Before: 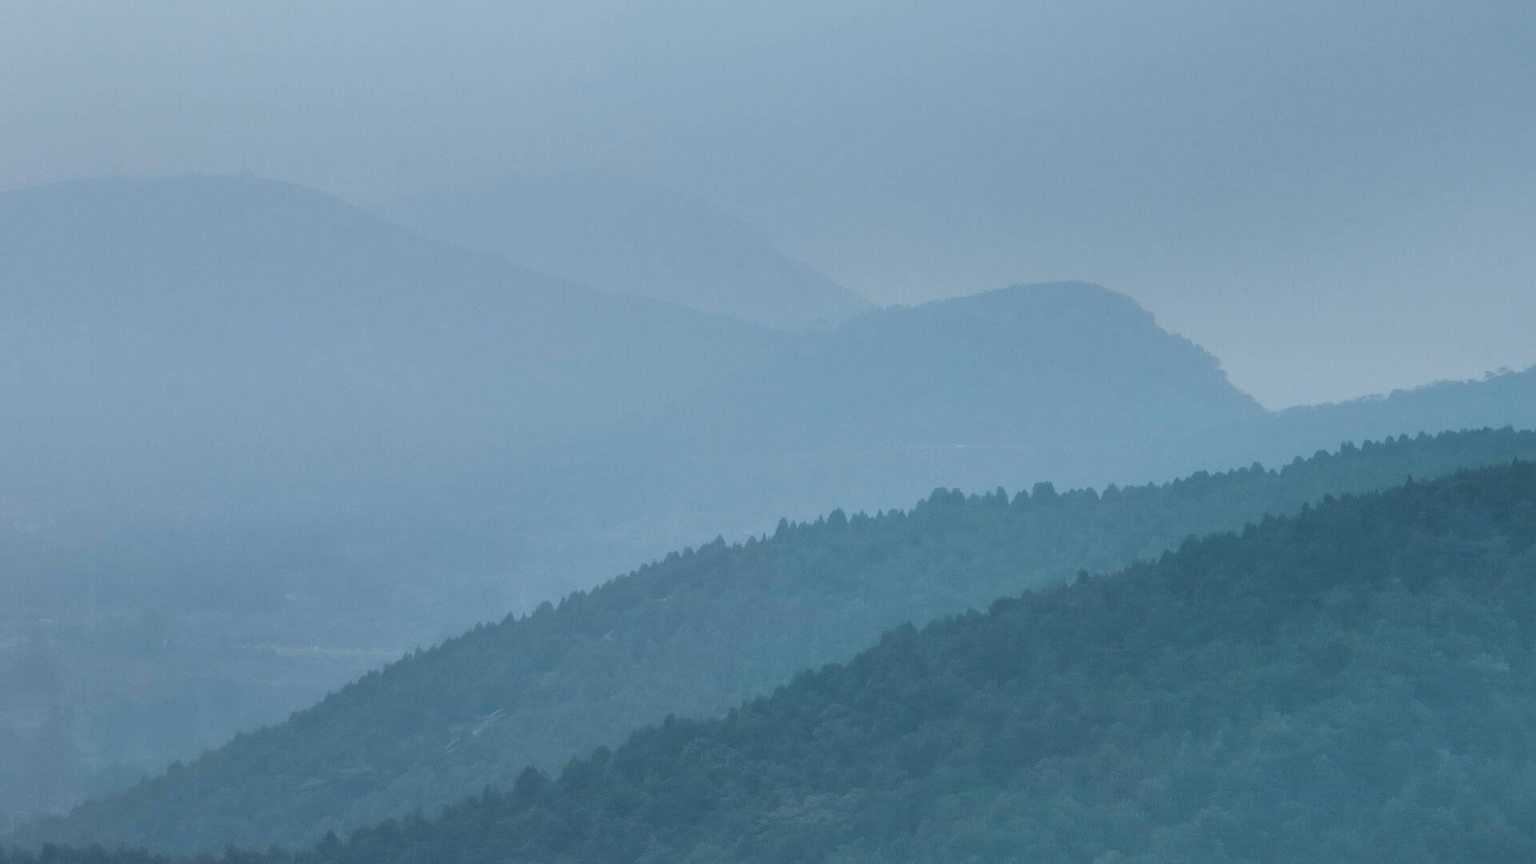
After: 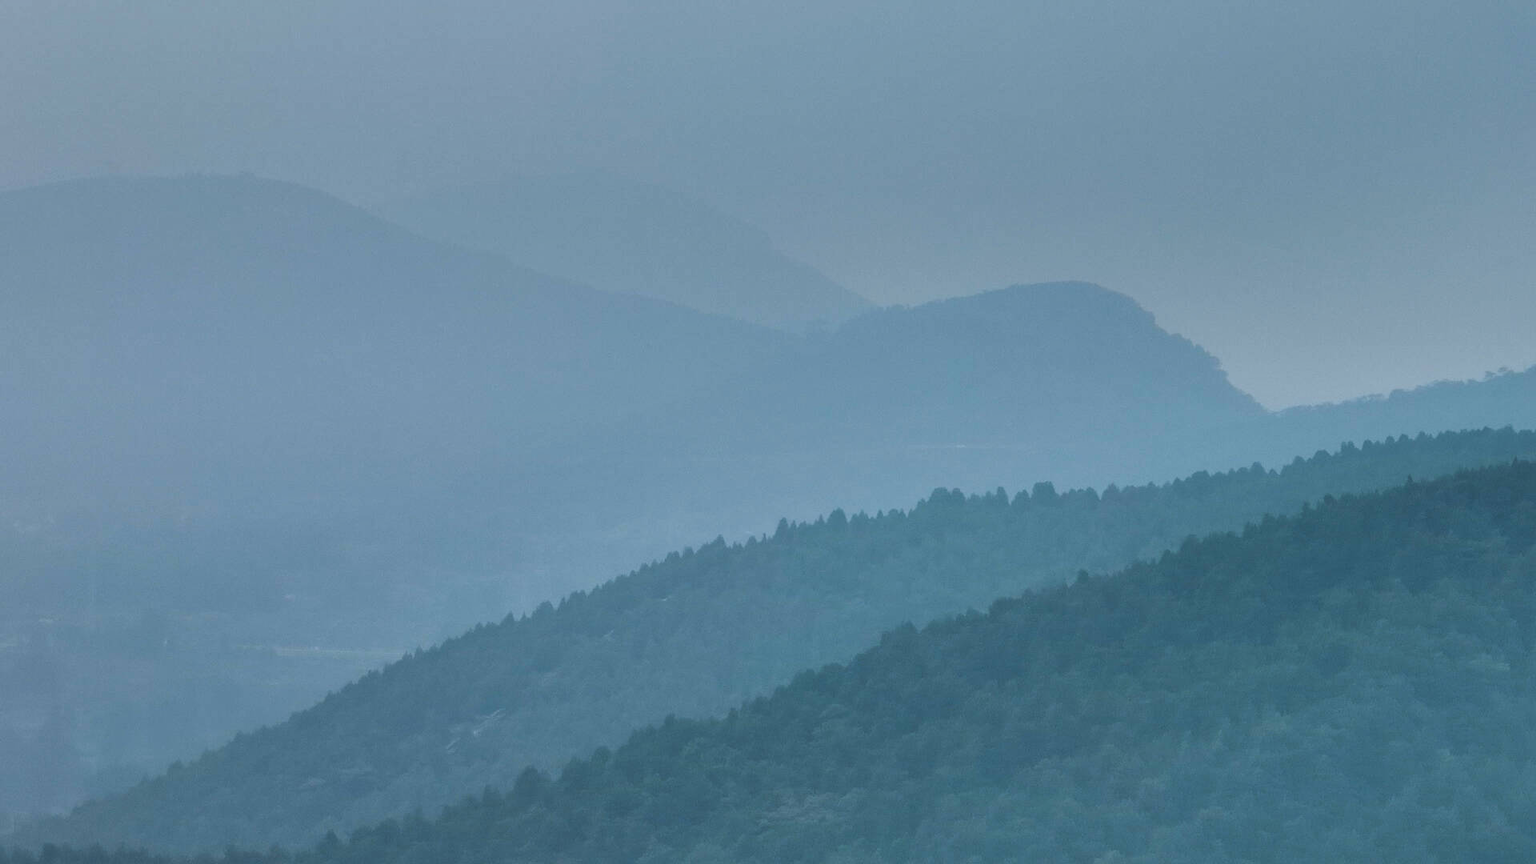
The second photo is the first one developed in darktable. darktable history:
shadows and highlights: radius 100.24, shadows 50.48, highlights -64.42, soften with gaussian
